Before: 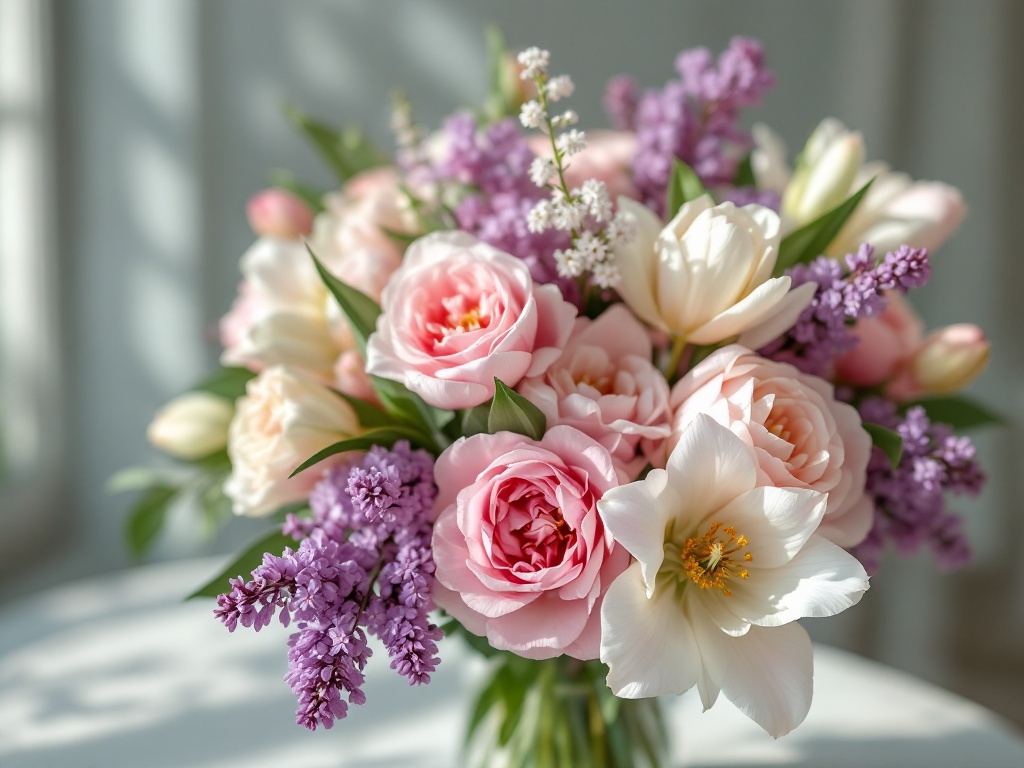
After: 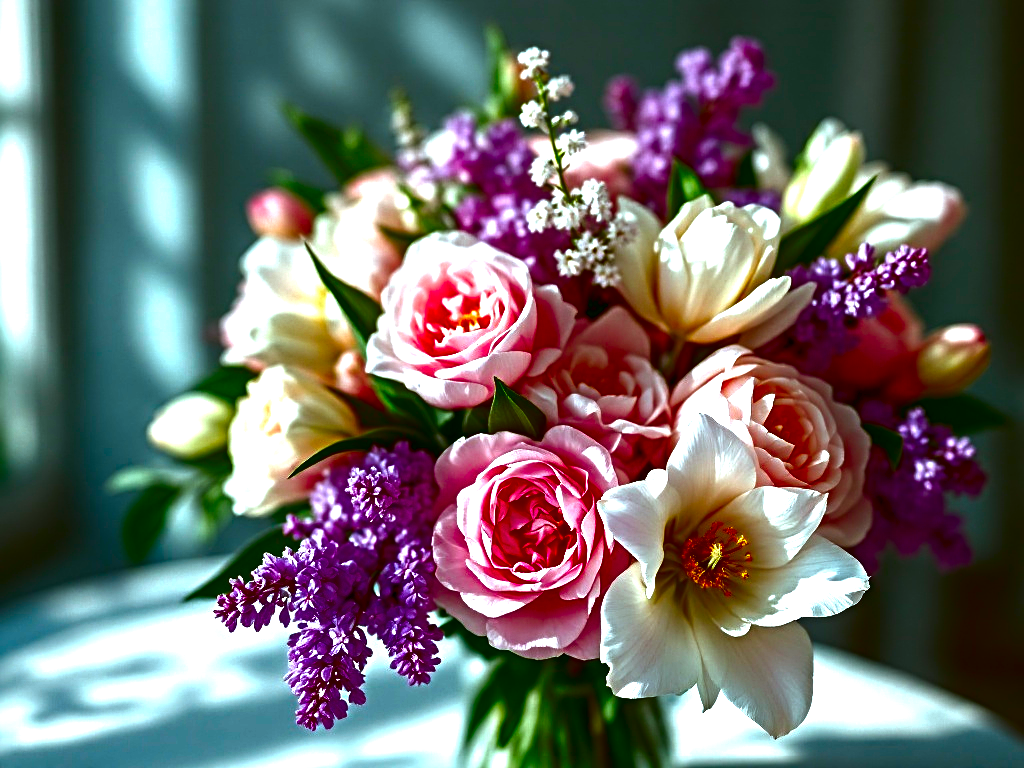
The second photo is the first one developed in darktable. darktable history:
contrast brightness saturation: brightness -1, saturation 1
color correction: highlights a* -11.71, highlights b* -15.58
sharpen: radius 4.883
exposure: black level correction 0, exposure 0.7 EV, compensate exposure bias true, compensate highlight preservation false
